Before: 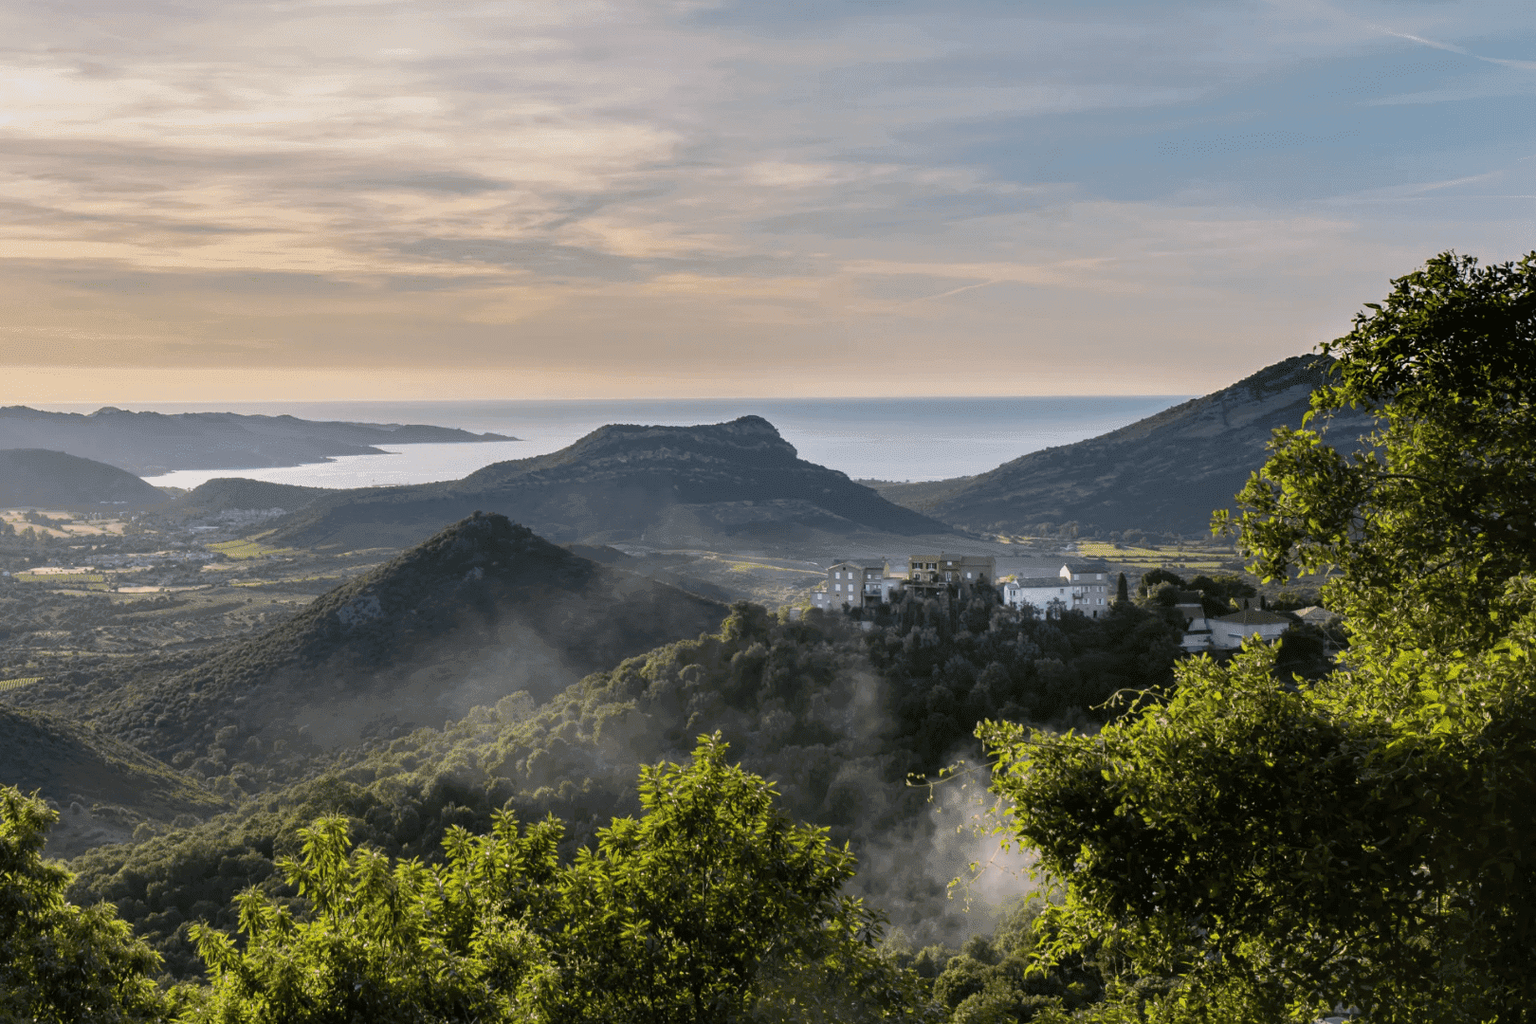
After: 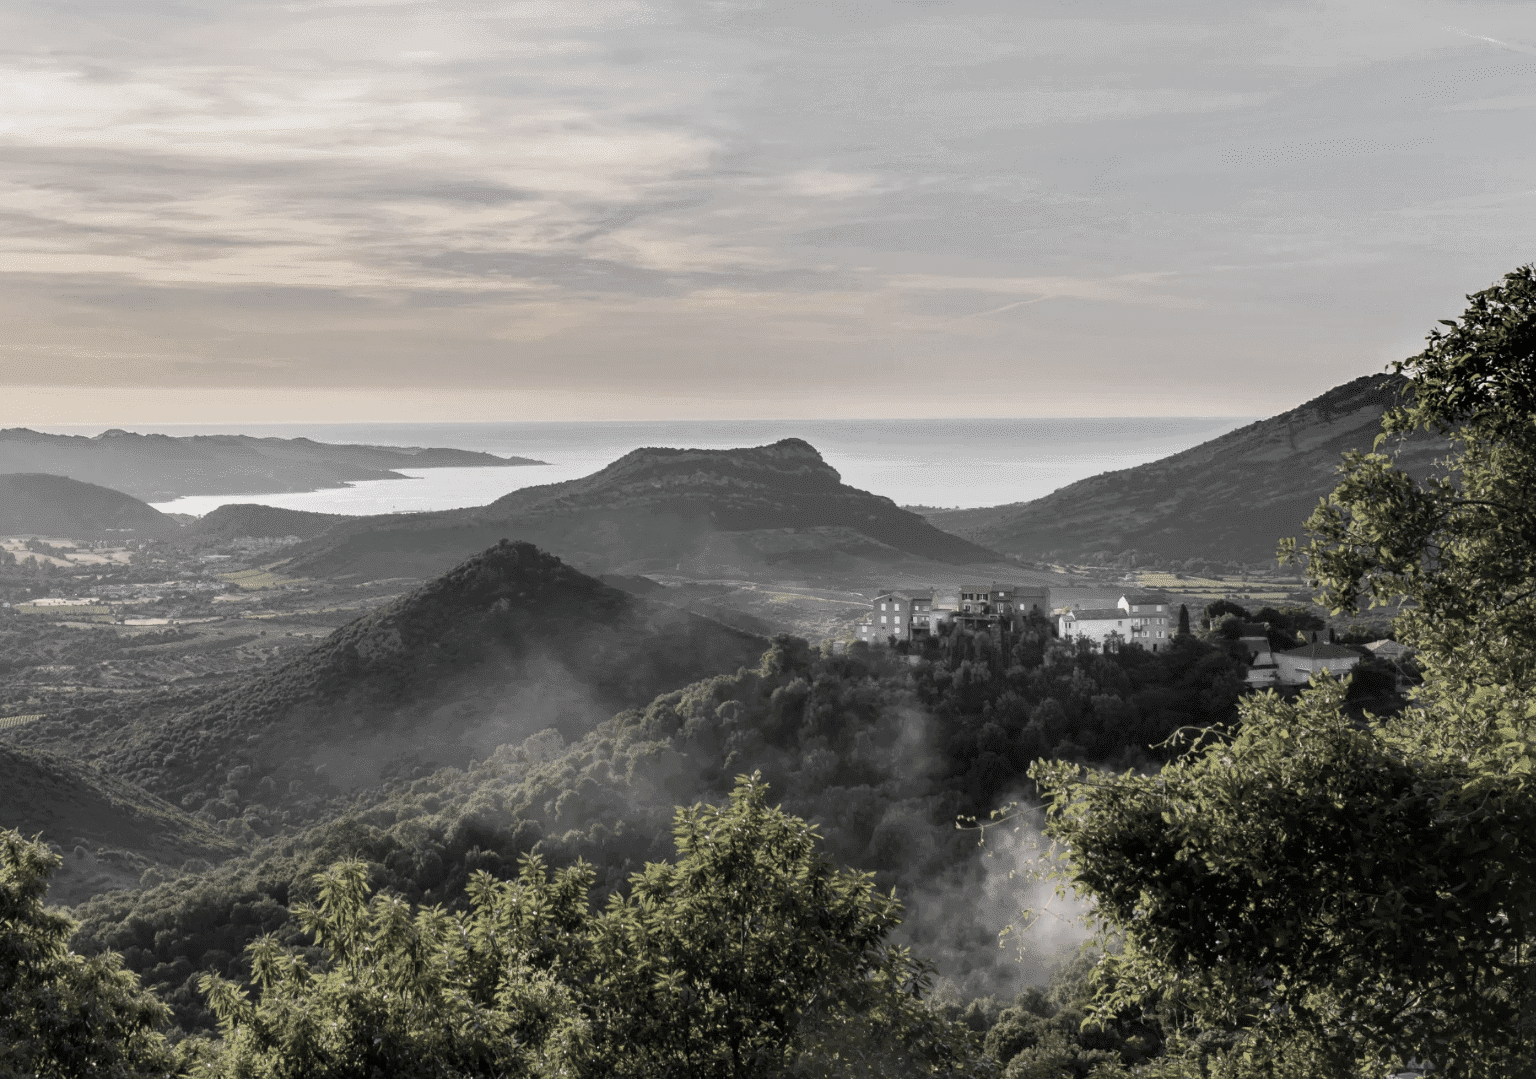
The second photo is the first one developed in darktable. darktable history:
exposure: black level correction 0.001, exposure 0.14 EV, compensate highlight preservation false
crop and rotate: right 5.167%
color zones: curves: ch0 [(0, 0.613) (0.01, 0.613) (0.245, 0.448) (0.498, 0.529) (0.642, 0.665) (0.879, 0.777) (0.99, 0.613)]; ch1 [(0, 0.035) (0.121, 0.189) (0.259, 0.197) (0.415, 0.061) (0.589, 0.022) (0.732, 0.022) (0.857, 0.026) (0.991, 0.053)]
